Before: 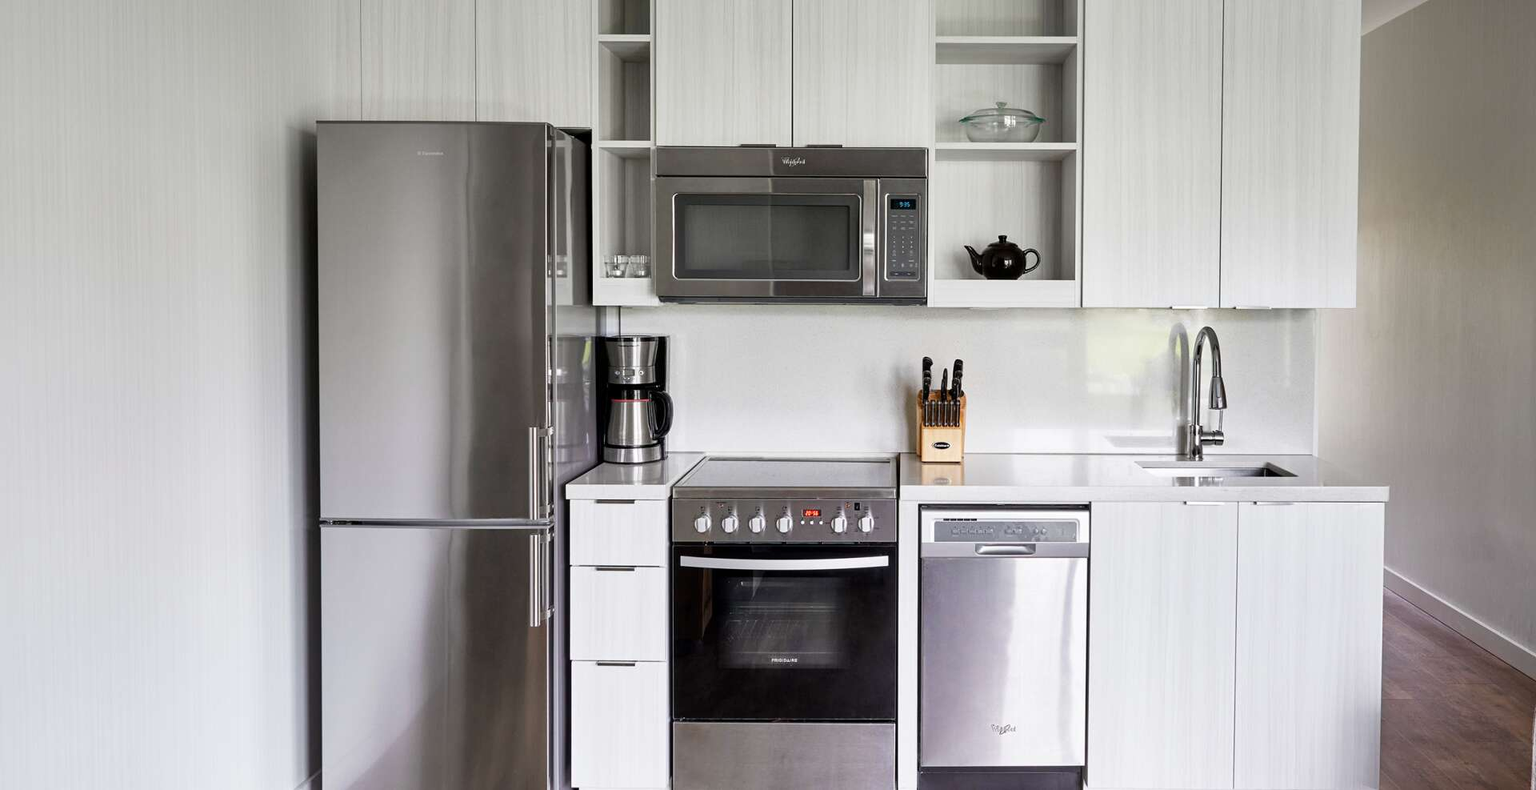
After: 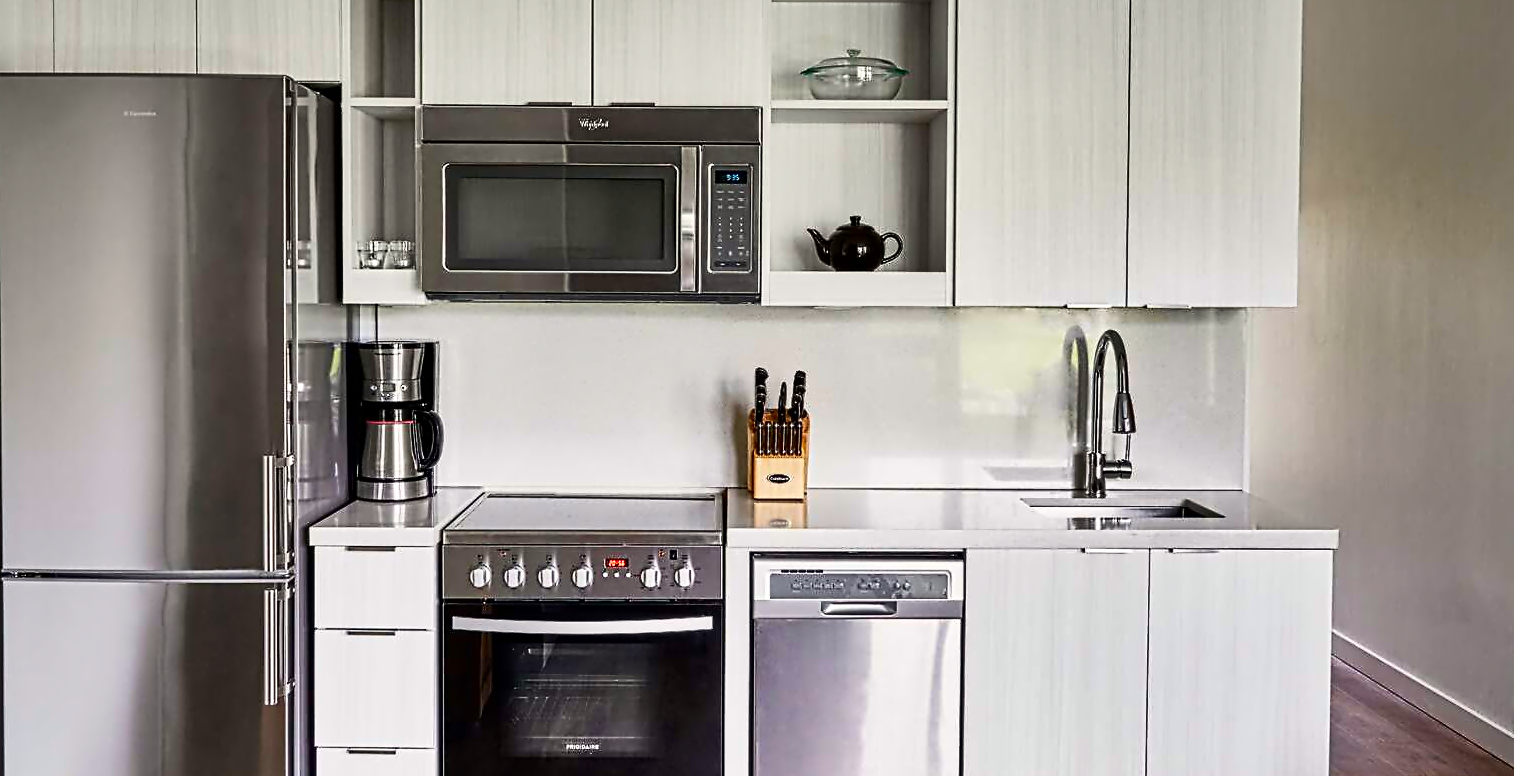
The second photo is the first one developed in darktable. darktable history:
exposure: exposure -0.04 EV
shadows and highlights: soften with gaussian
contrast brightness saturation: contrast 0.18, saturation 0.3
white balance: red 1.009, blue 0.985
contrast equalizer: y [[0.5, 0.5, 0.5, 0.515, 0.749, 0.84], [0.5 ×6], [0.5 ×6], [0, 0, 0, 0.001, 0.067, 0.262], [0 ×6]]
crop and rotate: left 20.74%, top 7.912%, right 0.375%, bottom 13.378%
